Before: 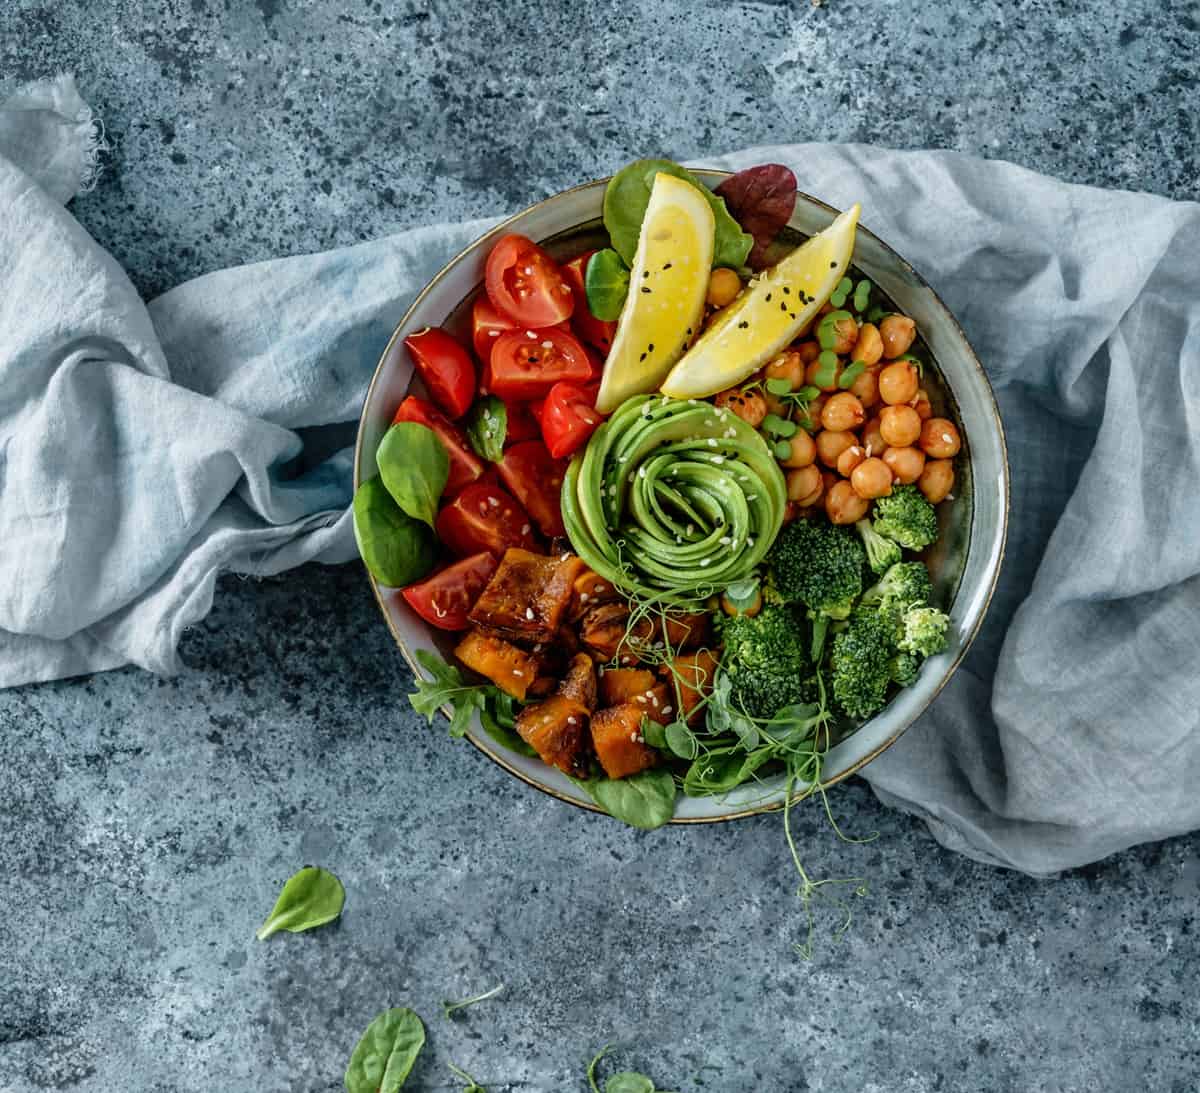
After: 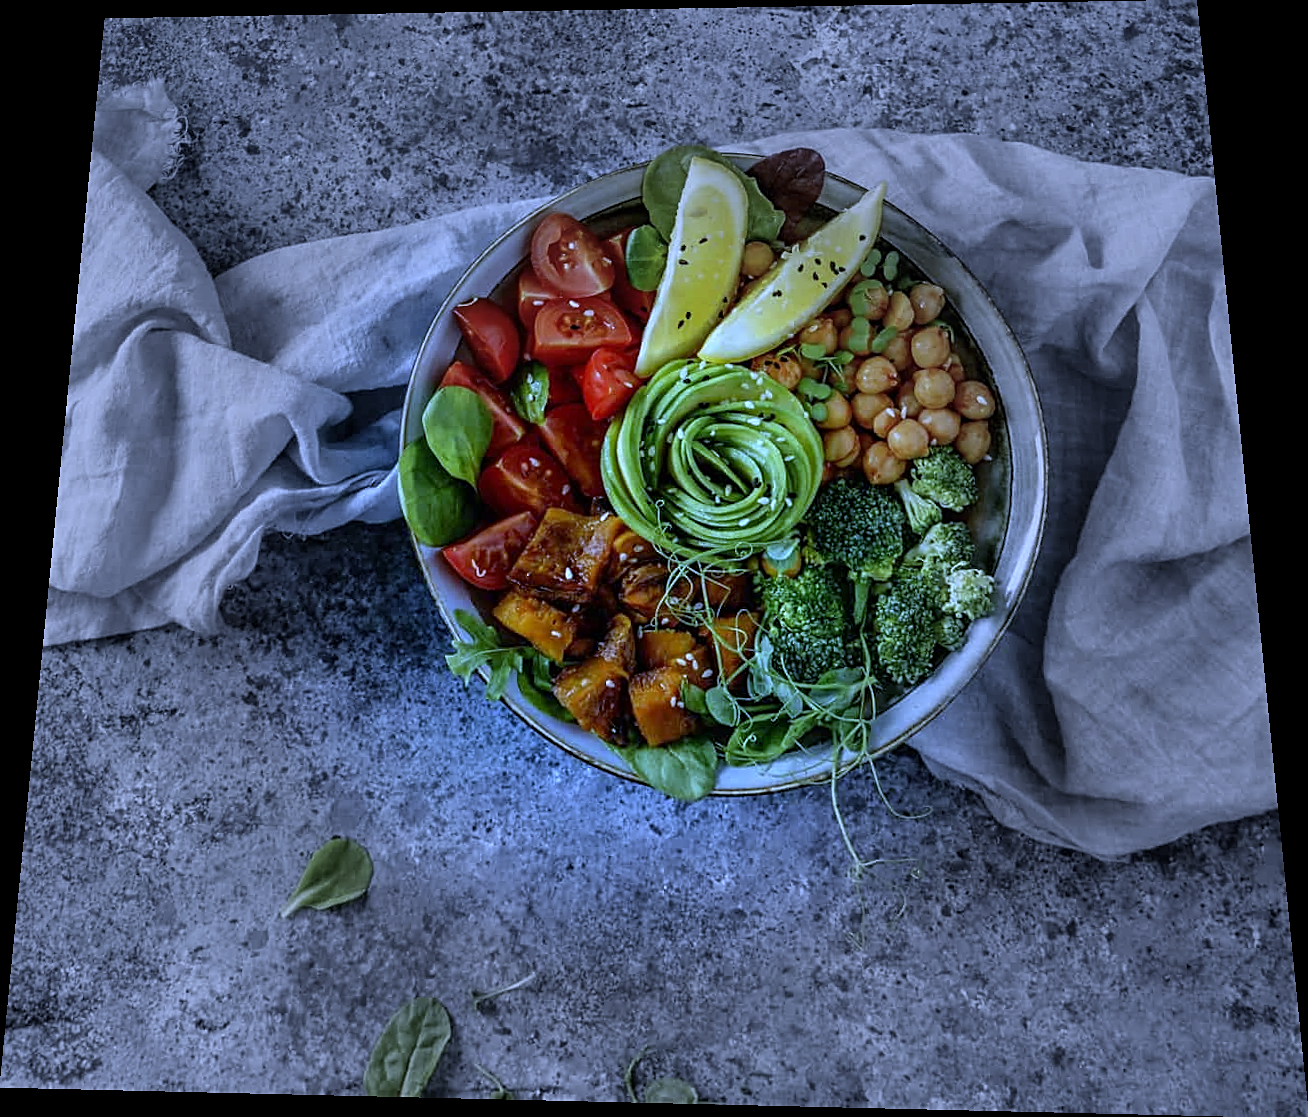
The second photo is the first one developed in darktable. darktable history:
sharpen: on, module defaults
rotate and perspective: rotation 0.128°, lens shift (vertical) -0.181, lens shift (horizontal) -0.044, shear 0.001, automatic cropping off
white balance: red 0.766, blue 1.537
vignetting: fall-off start 31.28%, fall-off radius 34.64%, brightness -0.575
